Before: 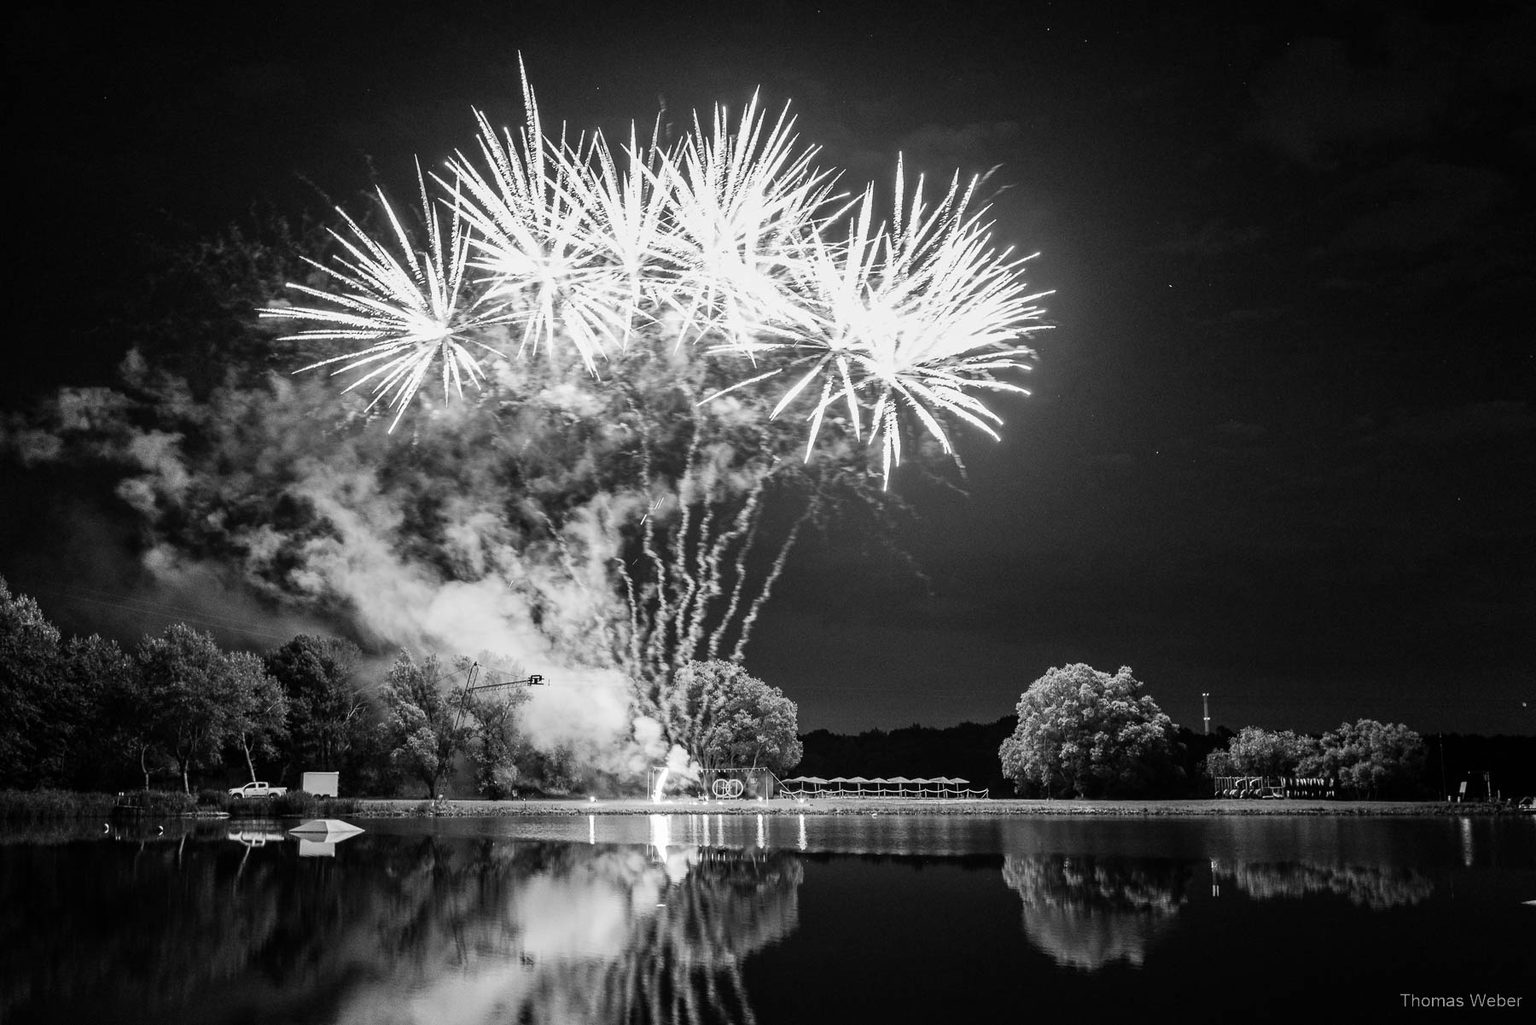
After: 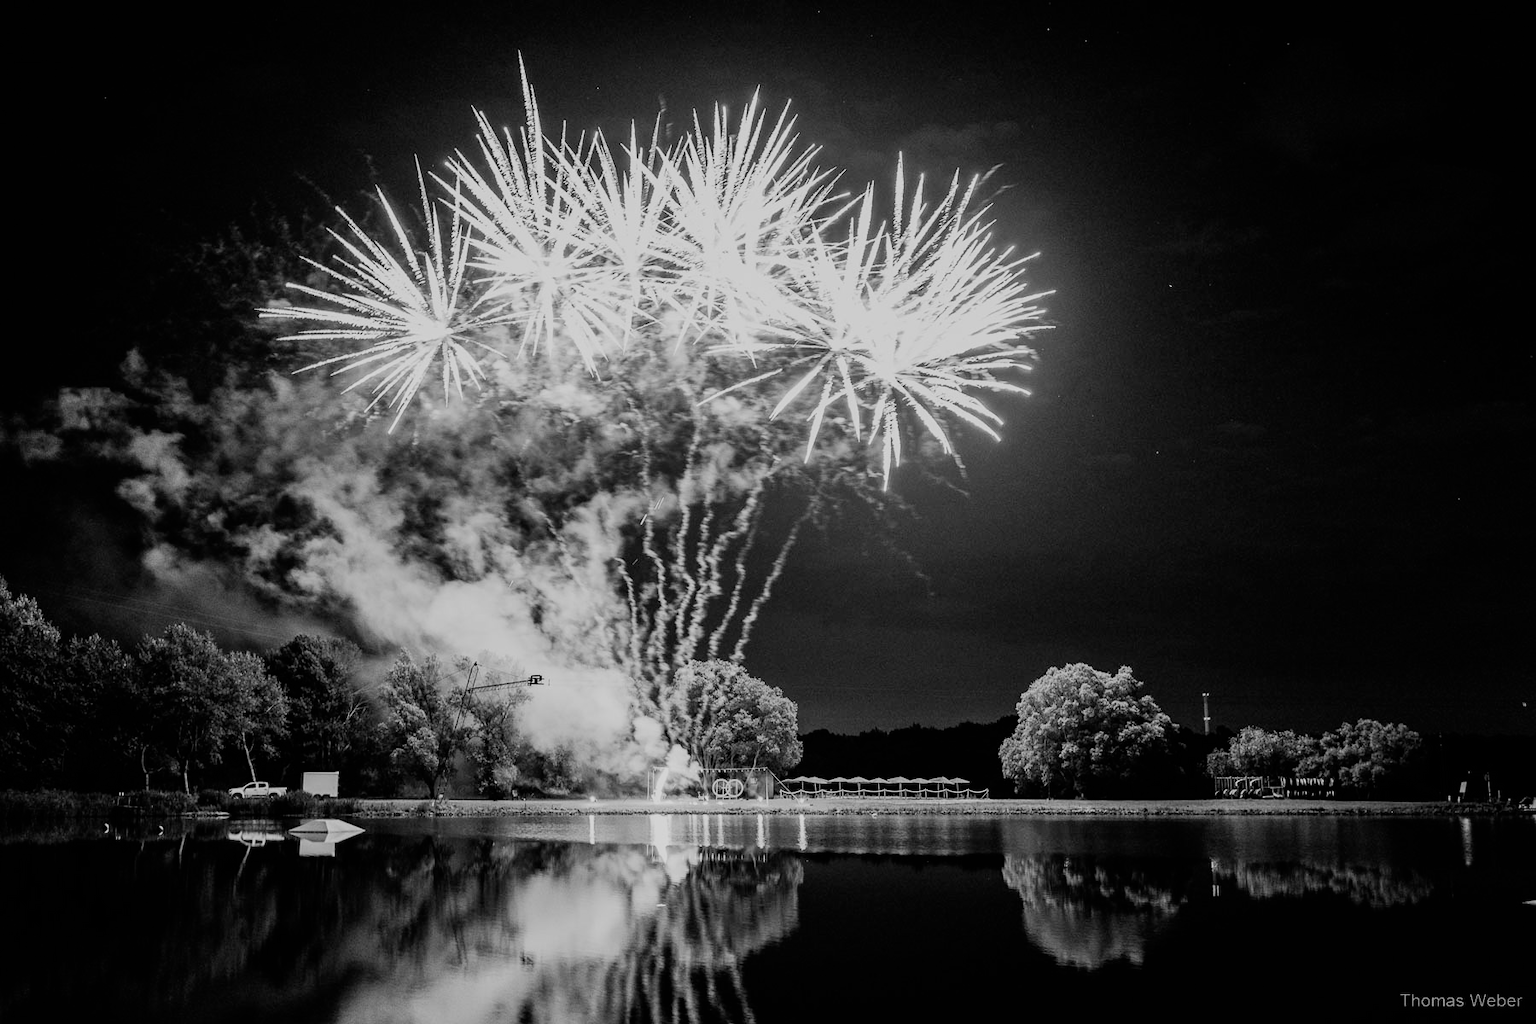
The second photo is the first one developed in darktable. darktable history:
filmic rgb: black relative exposure -7.65 EV, white relative exposure 4.56 EV, hardness 3.61
color correction: saturation 1.8
